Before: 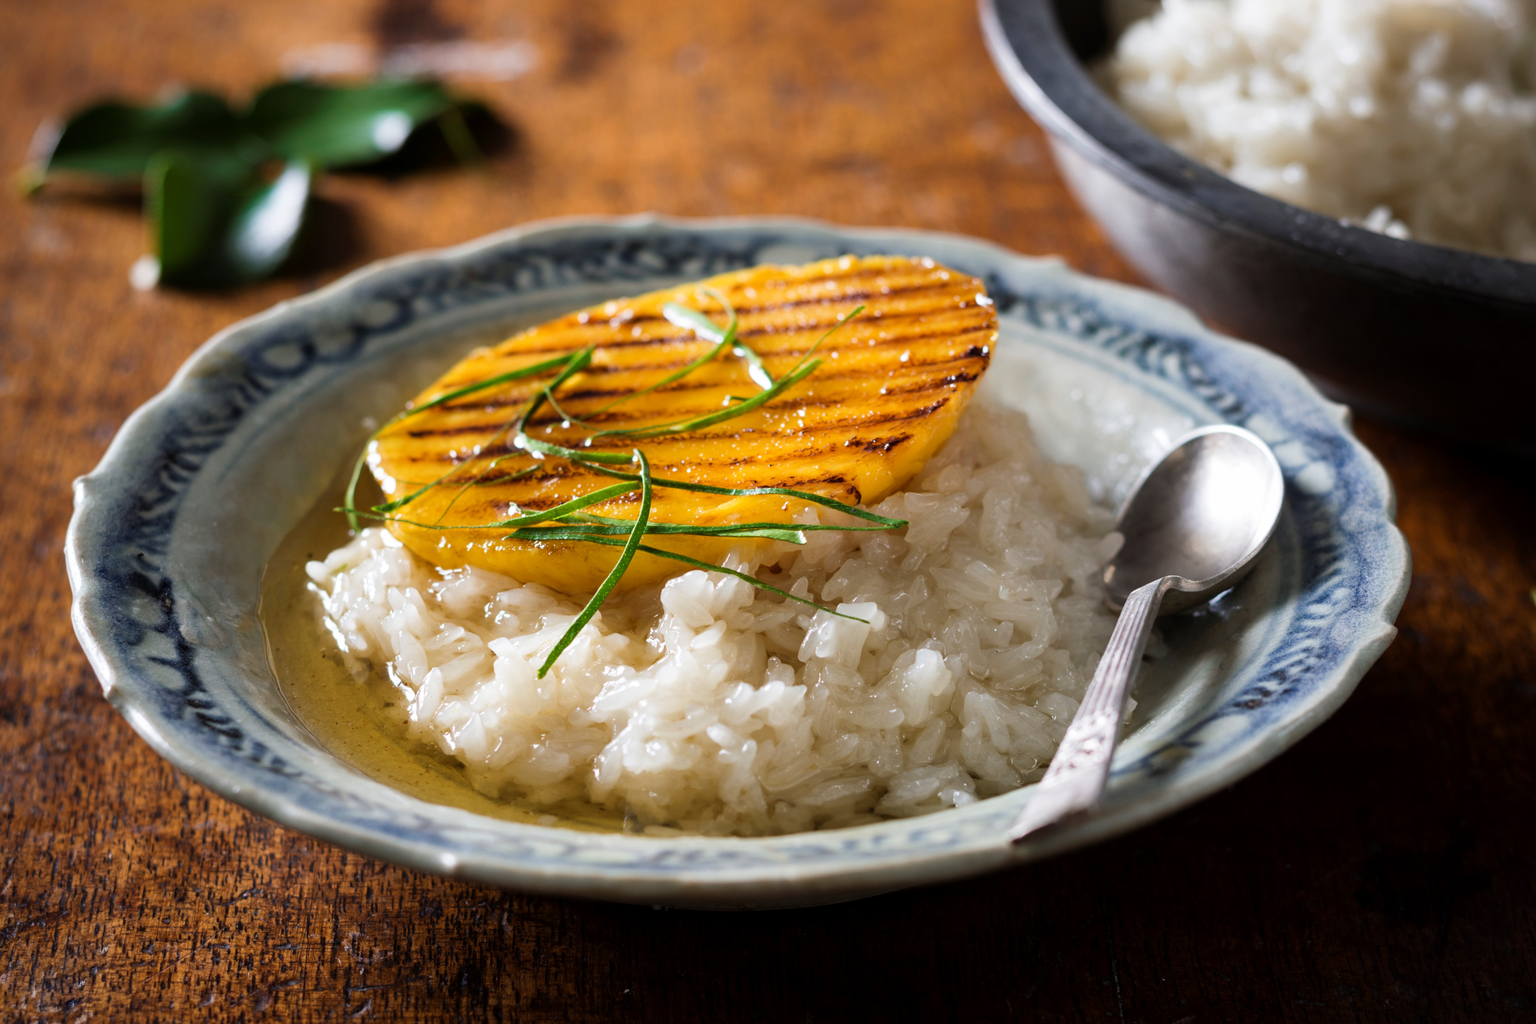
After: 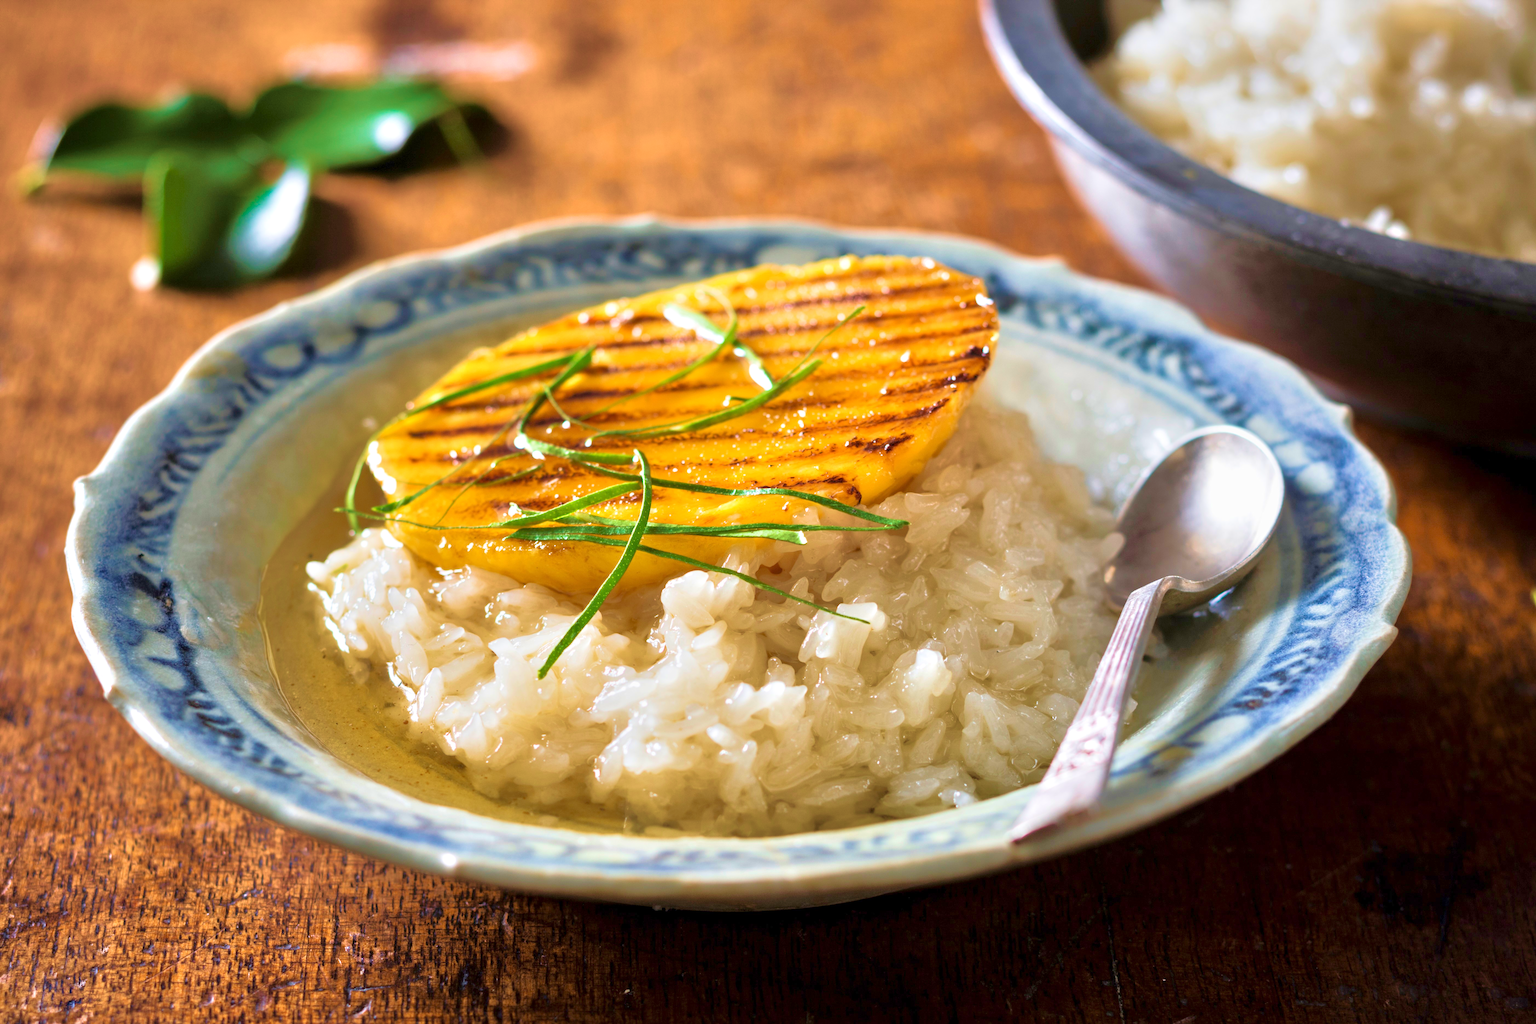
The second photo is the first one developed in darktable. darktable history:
tone equalizer: -8 EV 2 EV, -7 EV 2 EV, -6 EV 2 EV, -5 EV 2 EV, -4 EV 2 EV, -3 EV 1.5 EV, -2 EV 1 EV, -1 EV 0.5 EV
velvia: strength 67.07%, mid-tones bias 0.972
